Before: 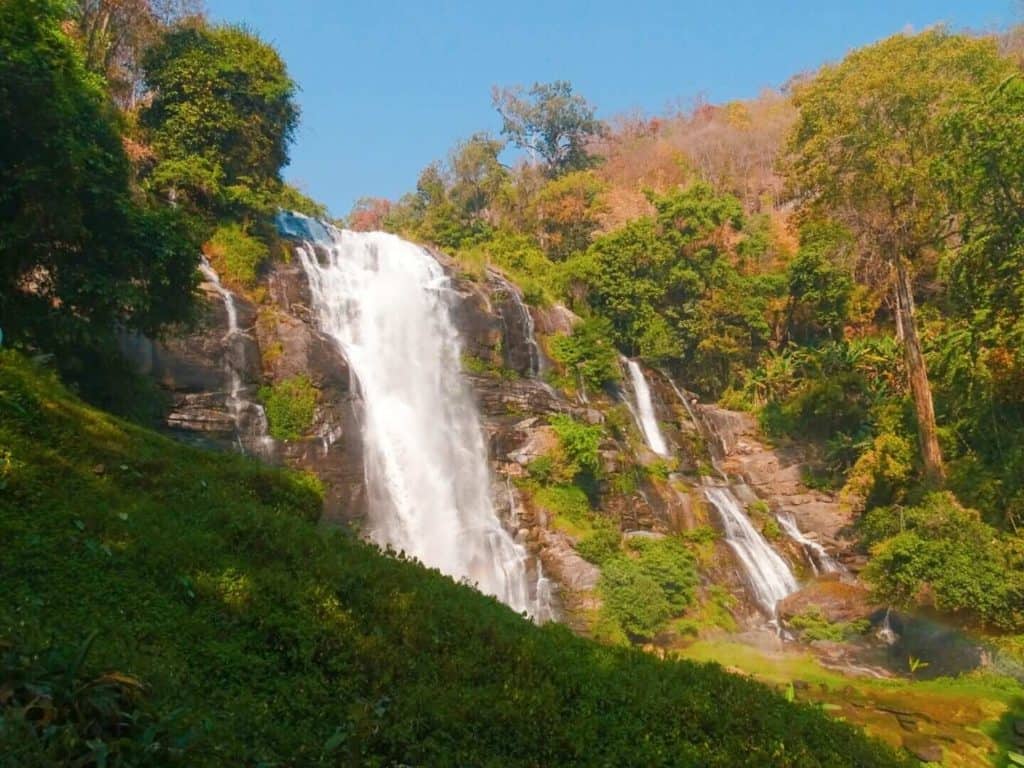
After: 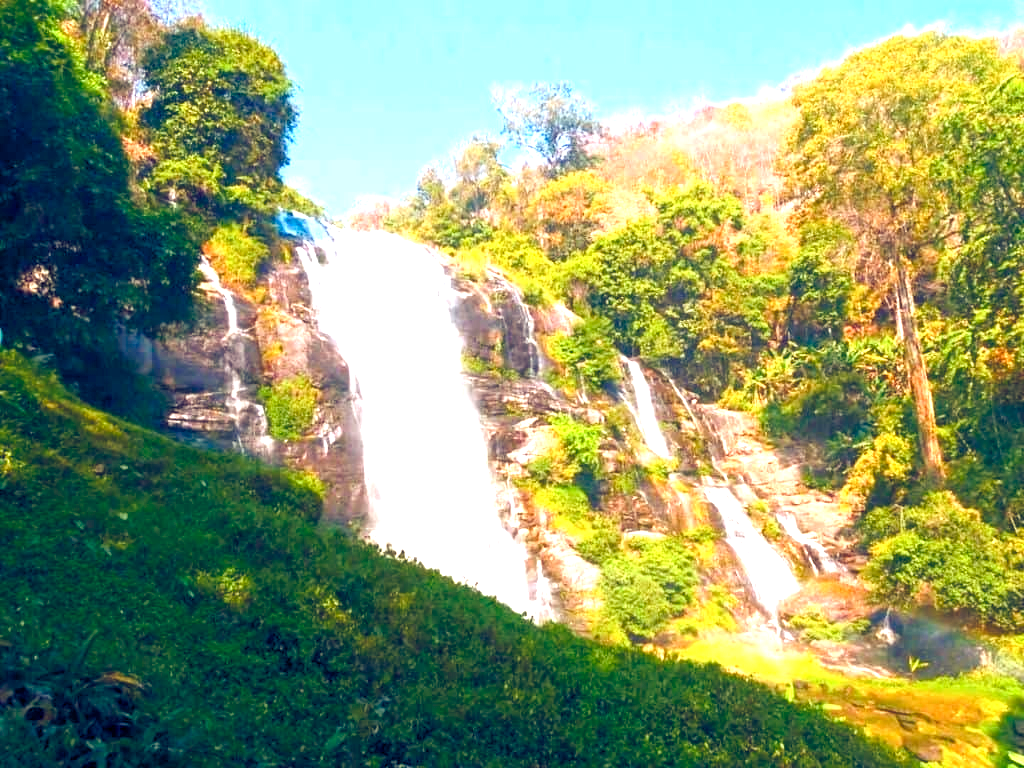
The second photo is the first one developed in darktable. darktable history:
exposure: exposure 1.5 EV, compensate highlight preservation false
color balance rgb: shadows lift › luminance -41.13%, shadows lift › chroma 14.13%, shadows lift › hue 260°, power › luminance -3.76%, power › chroma 0.56%, power › hue 40.37°, highlights gain › luminance 16.81%, highlights gain › chroma 2.94%, highlights gain › hue 260°, global offset › luminance -0.29%, global offset › chroma 0.31%, global offset › hue 260°, perceptual saturation grading › global saturation 20%, perceptual saturation grading › highlights -13.92%, perceptual saturation grading › shadows 50%
